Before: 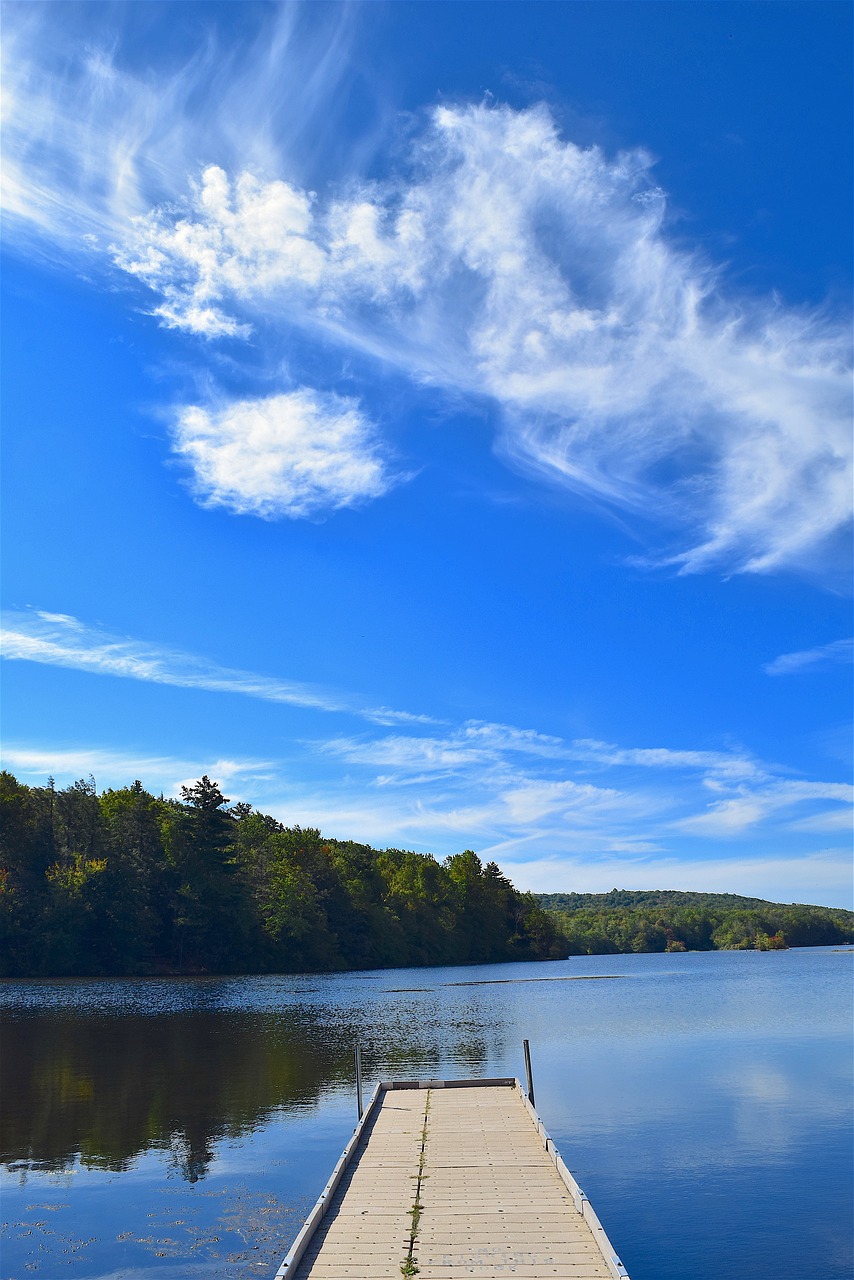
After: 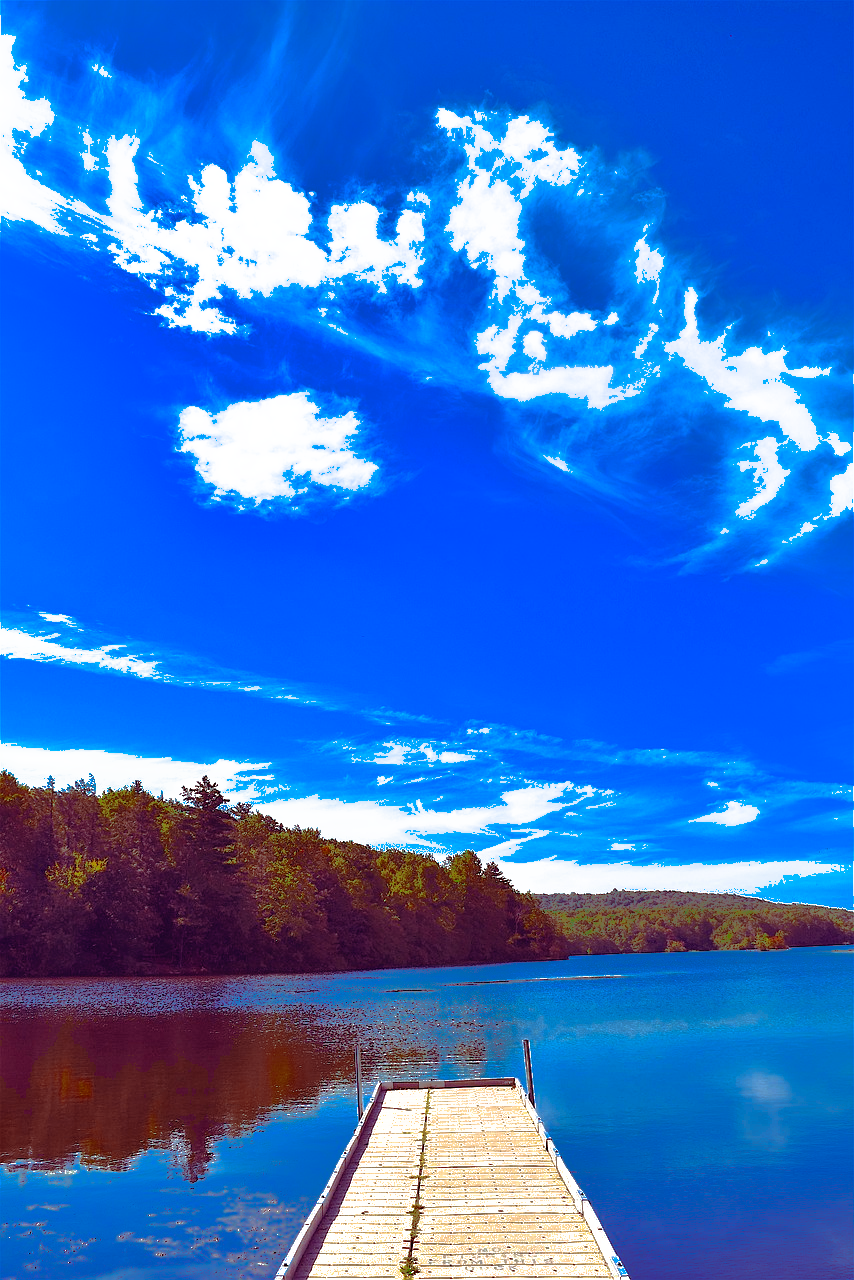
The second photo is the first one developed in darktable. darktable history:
shadows and highlights: shadows 38.89, highlights -75.19, highlights color adjustment 78.13%
tone equalizer: on, module defaults
exposure: black level correction 0, exposure 0.947 EV, compensate highlight preservation false
color balance rgb: shadows lift › luminance -18.972%, shadows lift › chroma 35.436%, linear chroma grading › global chroma 14.637%, perceptual saturation grading › global saturation 25.912%, global vibrance 9.803%
color zones: curves: ch0 [(0, 0.5) (0.125, 0.4) (0.25, 0.5) (0.375, 0.4) (0.5, 0.4) (0.625, 0.35) (0.75, 0.35) (0.875, 0.5)]; ch1 [(0, 0.35) (0.125, 0.45) (0.25, 0.35) (0.375, 0.35) (0.5, 0.35) (0.625, 0.35) (0.75, 0.45) (0.875, 0.35)]; ch2 [(0, 0.6) (0.125, 0.5) (0.25, 0.5) (0.375, 0.6) (0.5, 0.6) (0.625, 0.5) (0.75, 0.5) (0.875, 0.5)]
